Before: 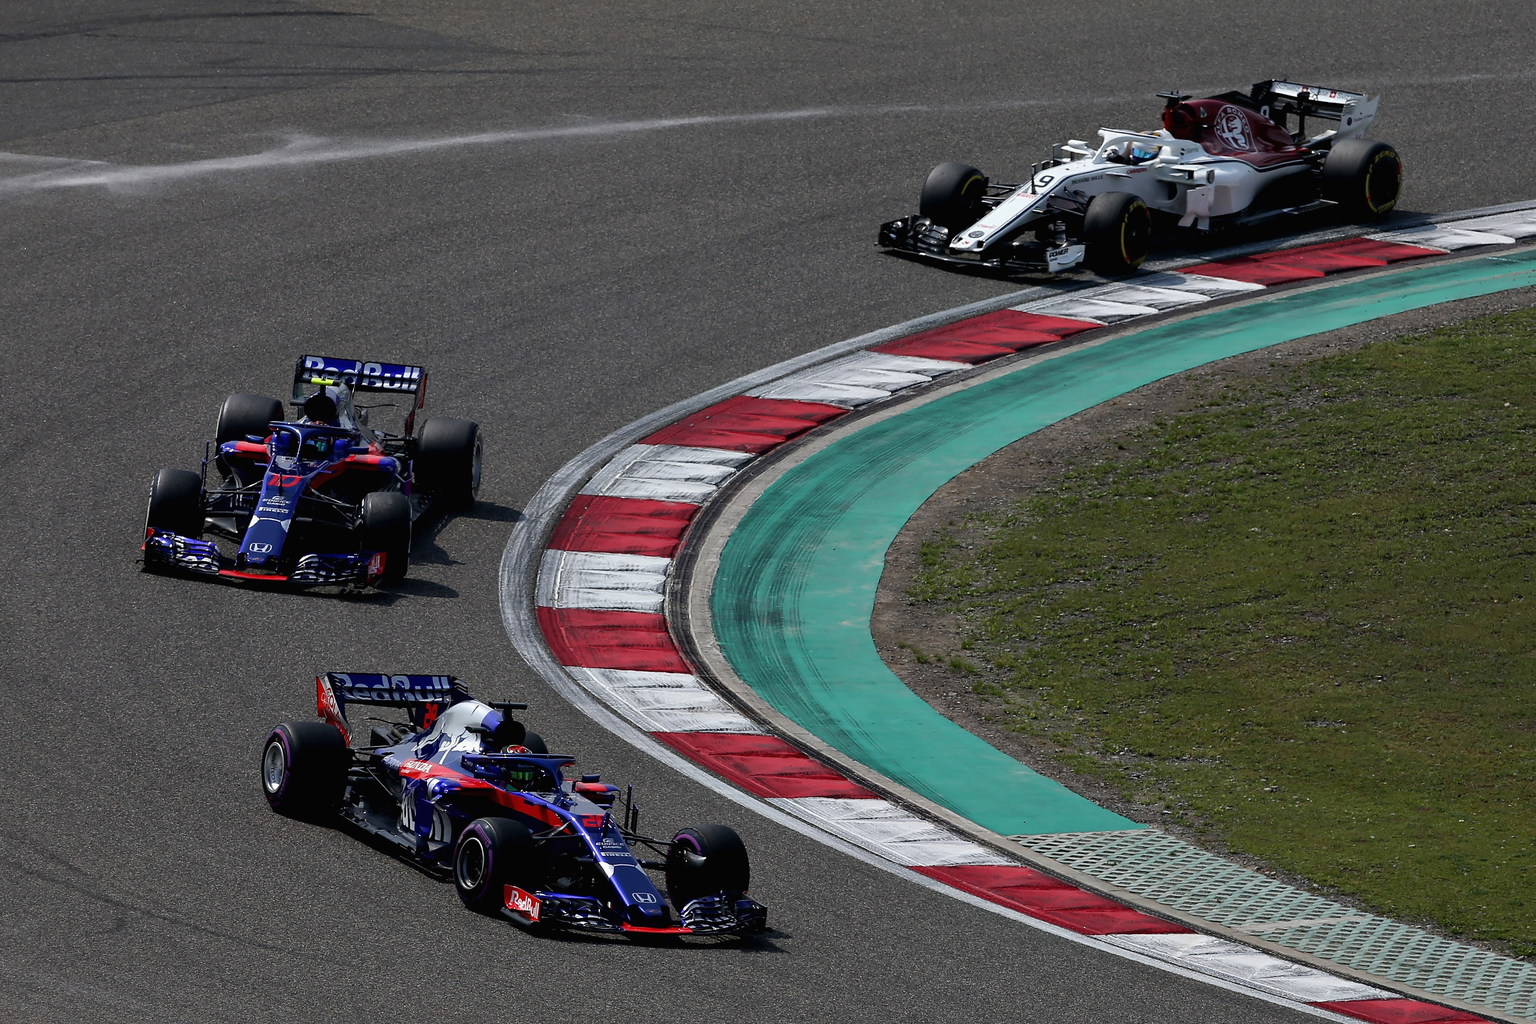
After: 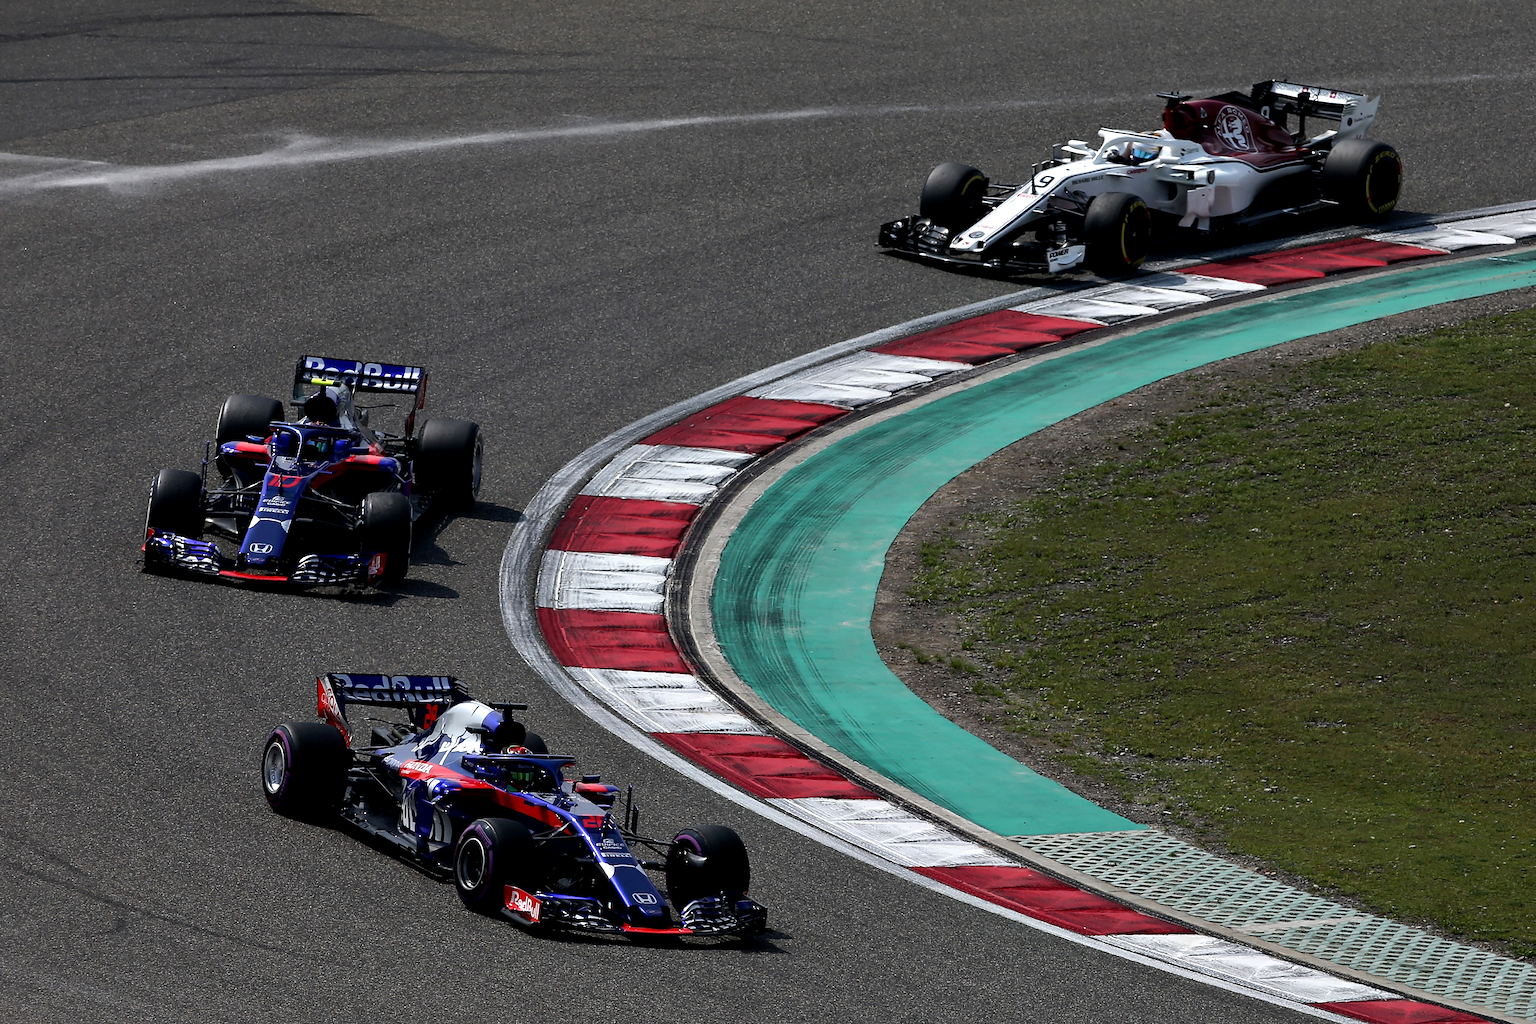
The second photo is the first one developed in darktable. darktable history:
exposure: black level correction 0.001, compensate highlight preservation false
tone equalizer: -8 EV -0.417 EV, -7 EV -0.389 EV, -6 EV -0.333 EV, -5 EV -0.222 EV, -3 EV 0.222 EV, -2 EV 0.333 EV, -1 EV 0.389 EV, +0 EV 0.417 EV, edges refinement/feathering 500, mask exposure compensation -1.57 EV, preserve details no
